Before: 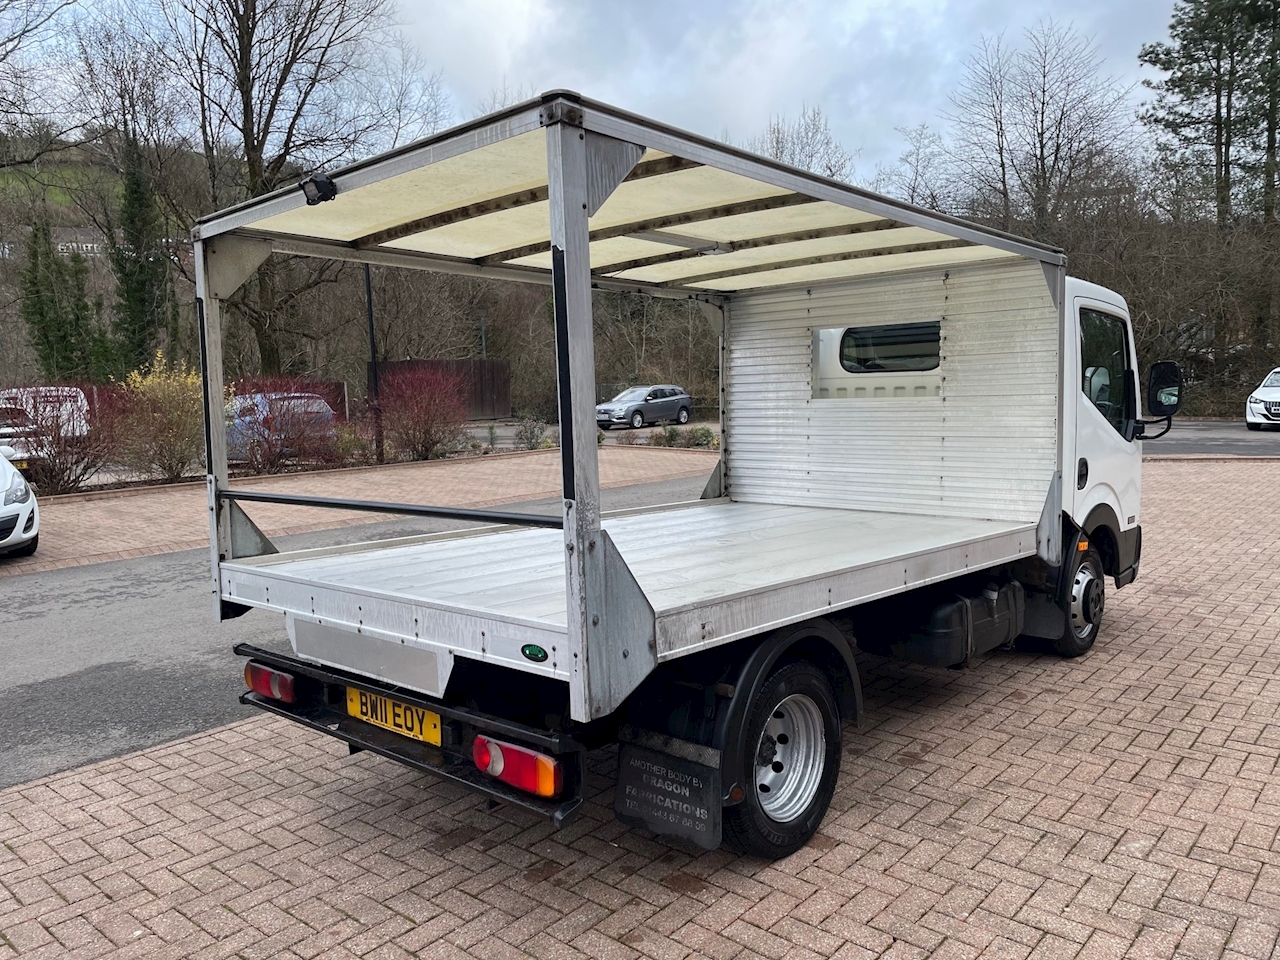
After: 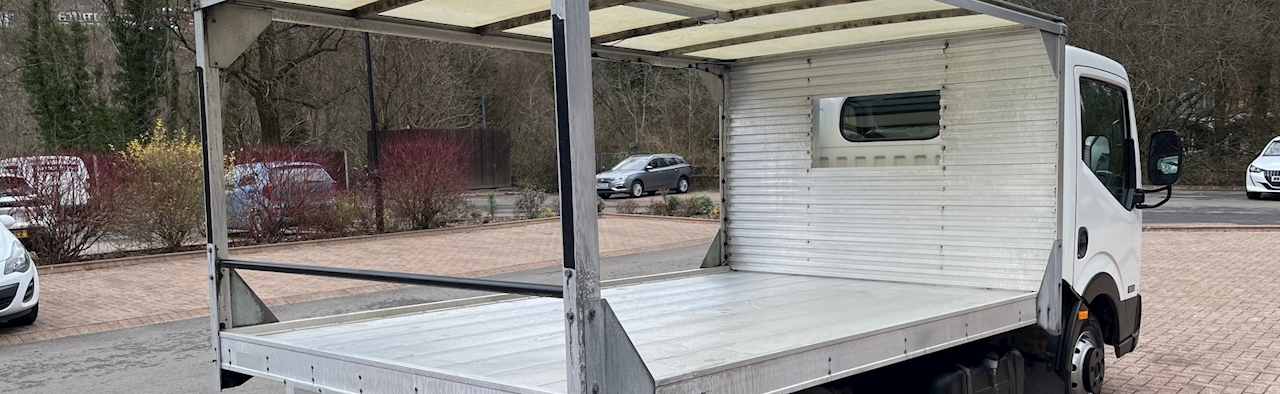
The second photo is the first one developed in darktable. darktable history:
crop and rotate: top 24.104%, bottom 34.757%
